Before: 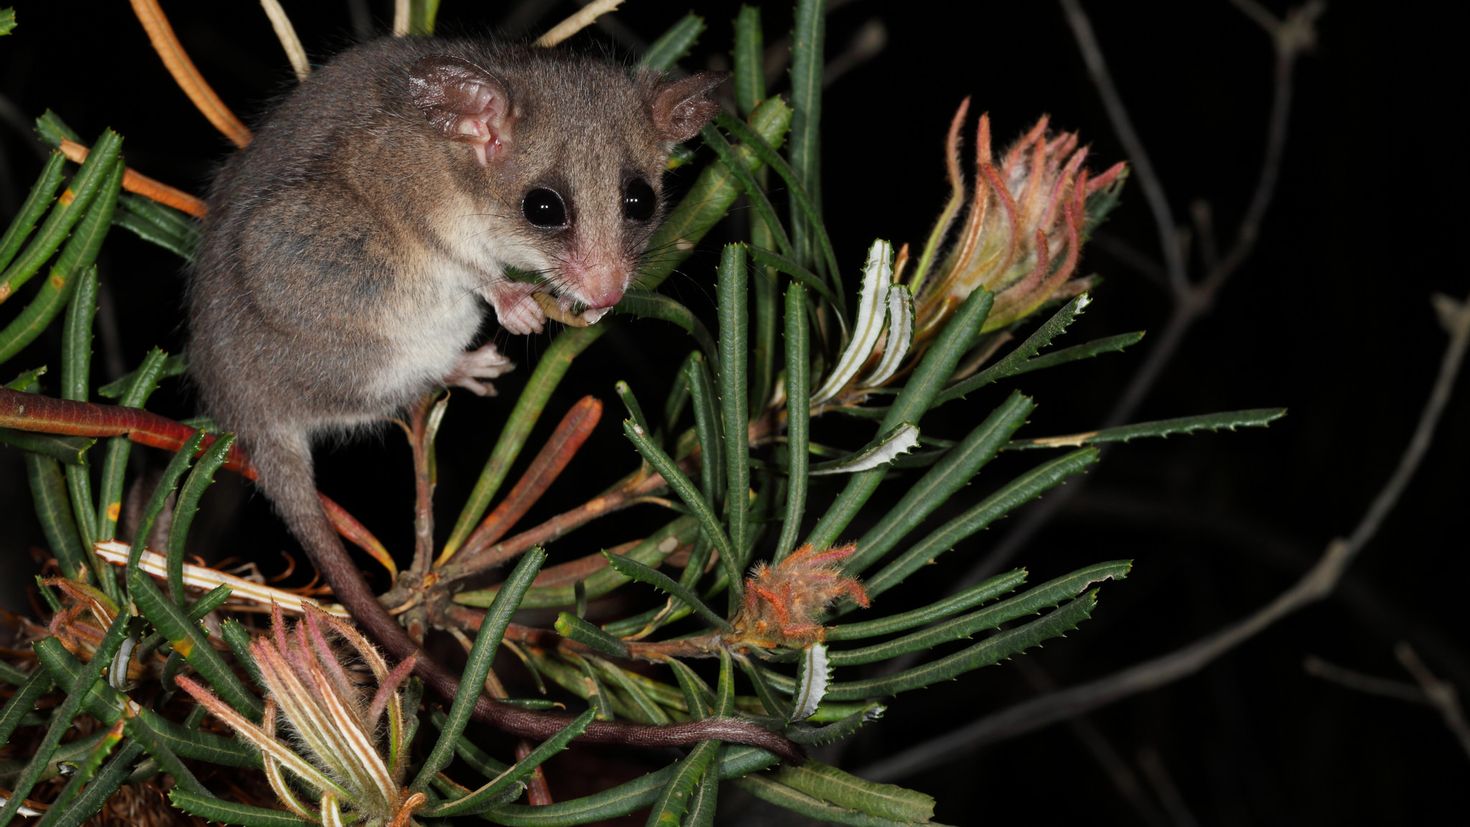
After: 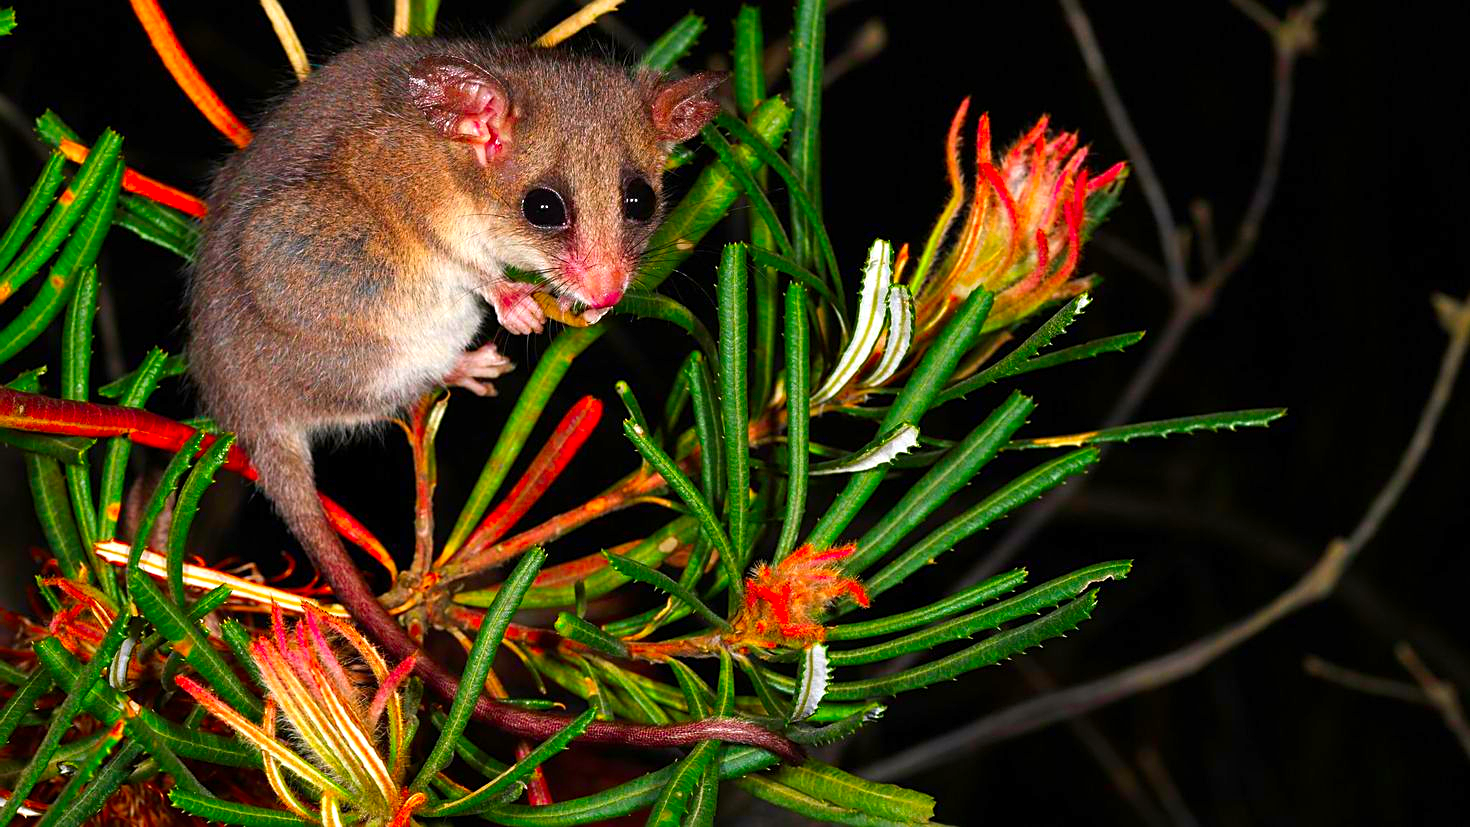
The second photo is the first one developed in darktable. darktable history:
sharpen: on, module defaults
exposure: exposure 0.604 EV, compensate highlight preservation false
color correction: highlights a* 1.66, highlights b* -1.71, saturation 2.53
